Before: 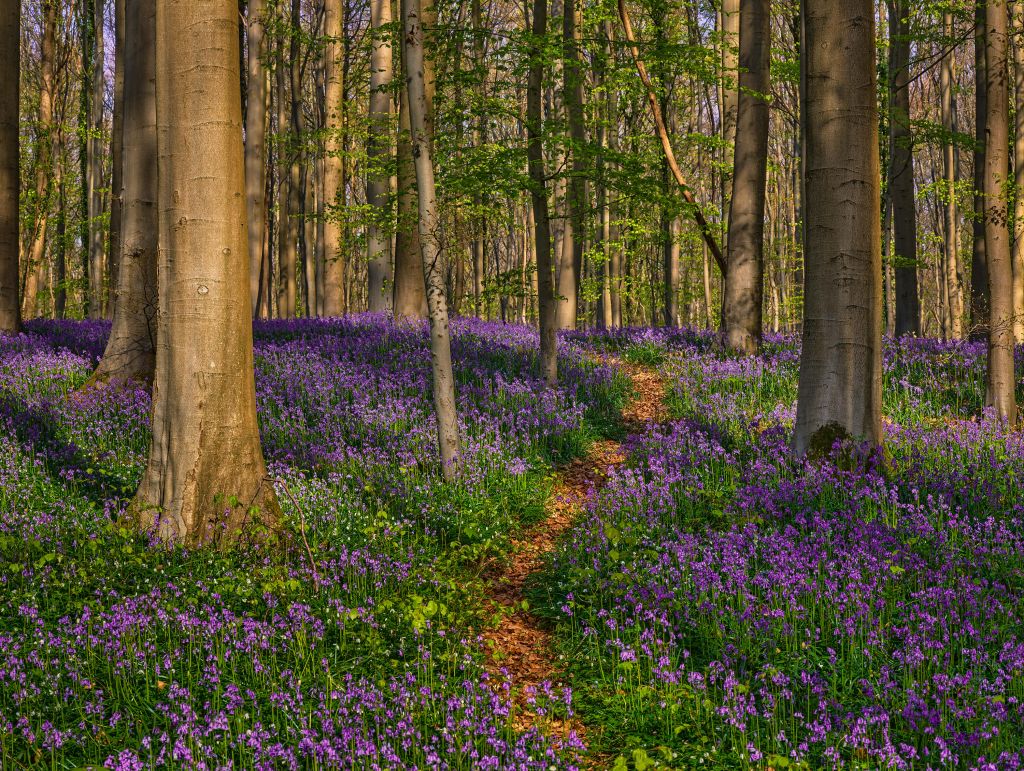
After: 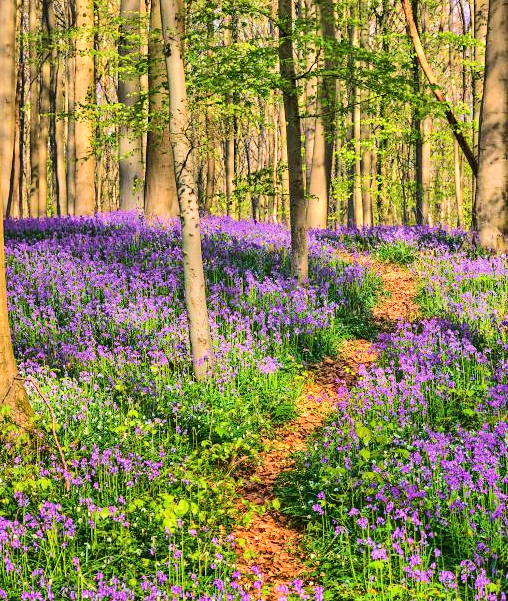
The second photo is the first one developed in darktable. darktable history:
velvia: strength 26.6%
exposure: exposure 0.52 EV, compensate highlight preservation false
crop and rotate: angle 0.022°, left 24.37%, top 13.183%, right 25.954%, bottom 8.72%
tone equalizer: -7 EV 0.162 EV, -6 EV 0.571 EV, -5 EV 1.16 EV, -4 EV 1.33 EV, -3 EV 1.16 EV, -2 EV 0.6 EV, -1 EV 0.167 EV, edges refinement/feathering 500, mask exposure compensation -1.57 EV, preserve details no
